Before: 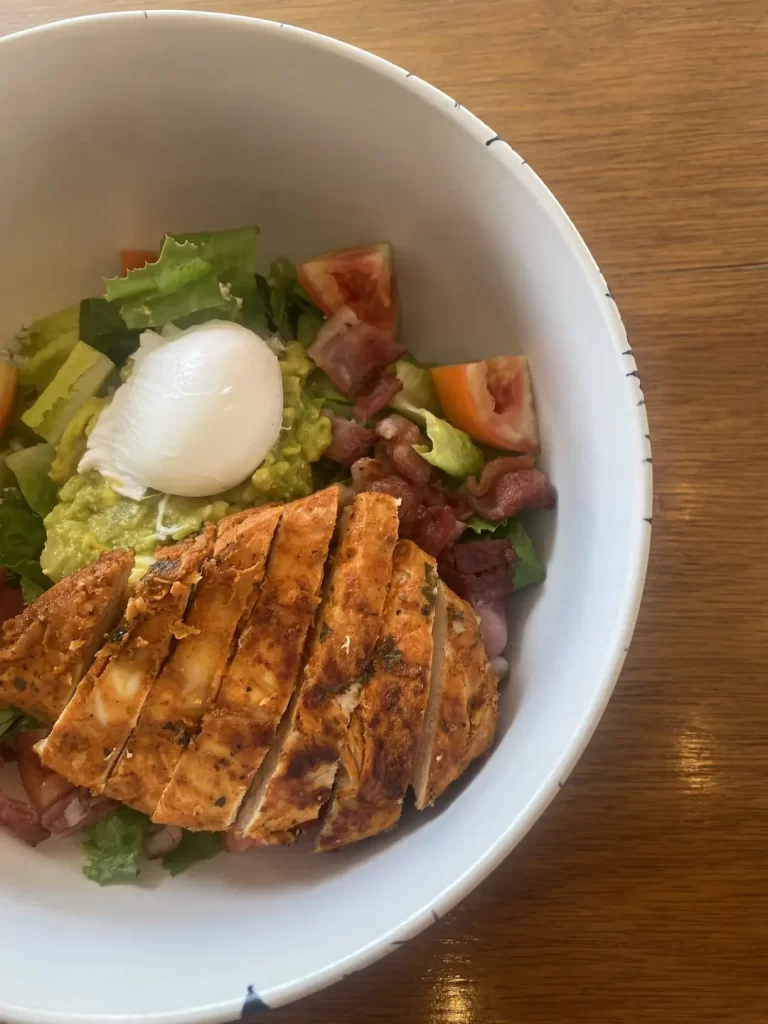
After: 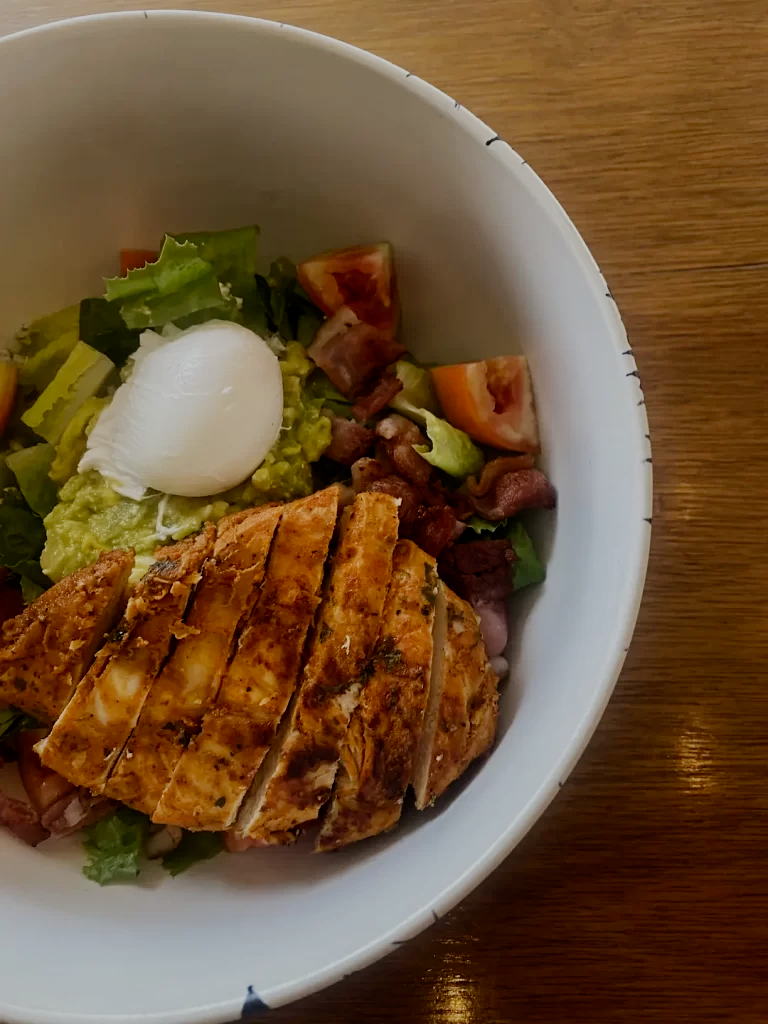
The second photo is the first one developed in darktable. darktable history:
sharpen: amount 0.2
filmic rgb: middle gray luminance 29%, black relative exposure -10.3 EV, white relative exposure 5.5 EV, threshold 6 EV, target black luminance 0%, hardness 3.95, latitude 2.04%, contrast 1.132, highlights saturation mix 5%, shadows ↔ highlights balance 15.11%, add noise in highlights 0, preserve chrominance no, color science v3 (2019), use custom middle-gray values true, iterations of high-quality reconstruction 0, contrast in highlights soft, enable highlight reconstruction true
